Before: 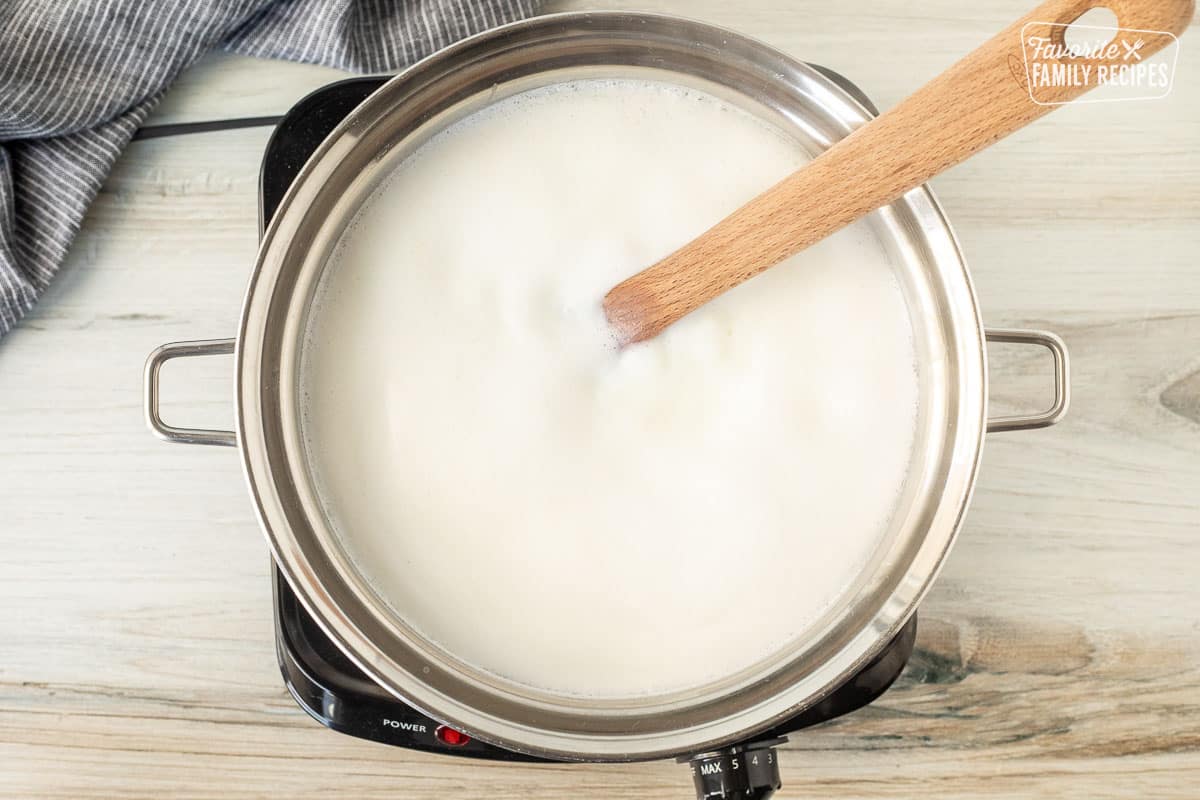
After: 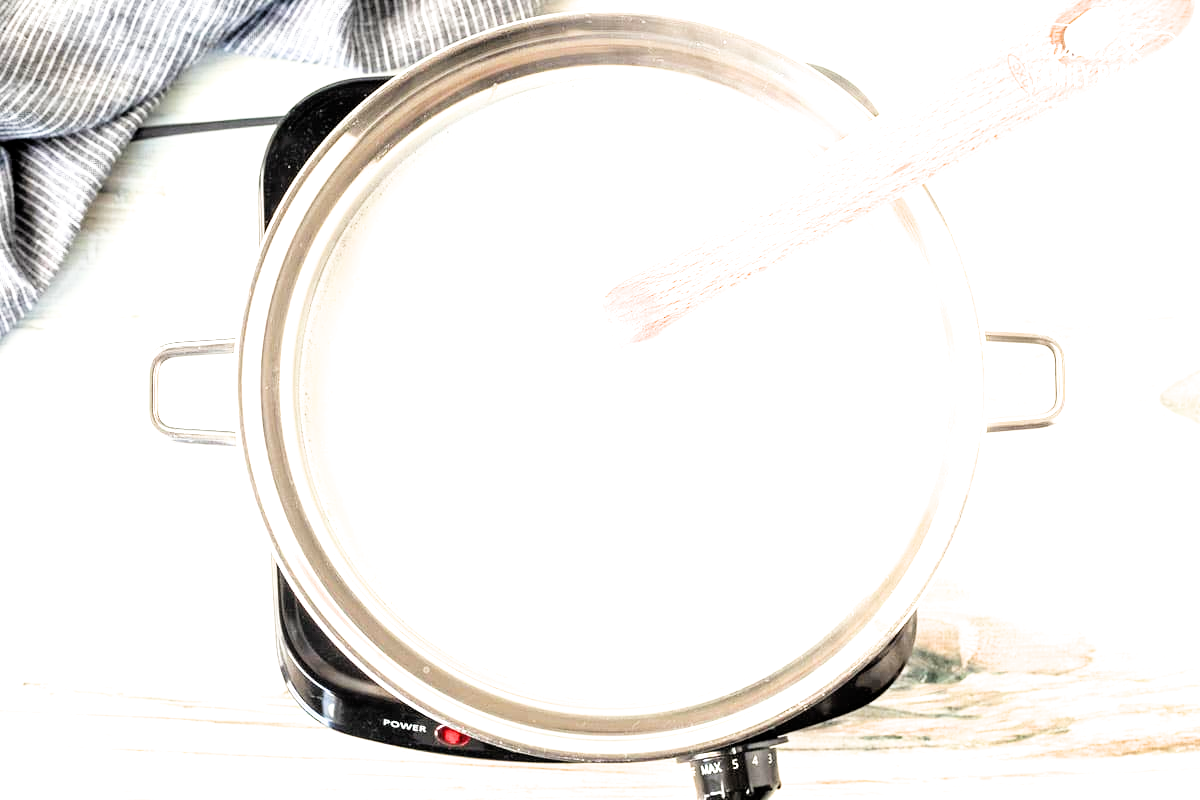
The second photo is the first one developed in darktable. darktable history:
exposure: black level correction 0, exposure 1.871 EV, compensate exposure bias true, compensate highlight preservation false
filmic rgb: black relative exposure -5.11 EV, white relative exposure 3.19 EV, threshold 5.98 EV, hardness 3.45, contrast 1.191, highlights saturation mix -29.9%, iterations of high-quality reconstruction 10, enable highlight reconstruction true
